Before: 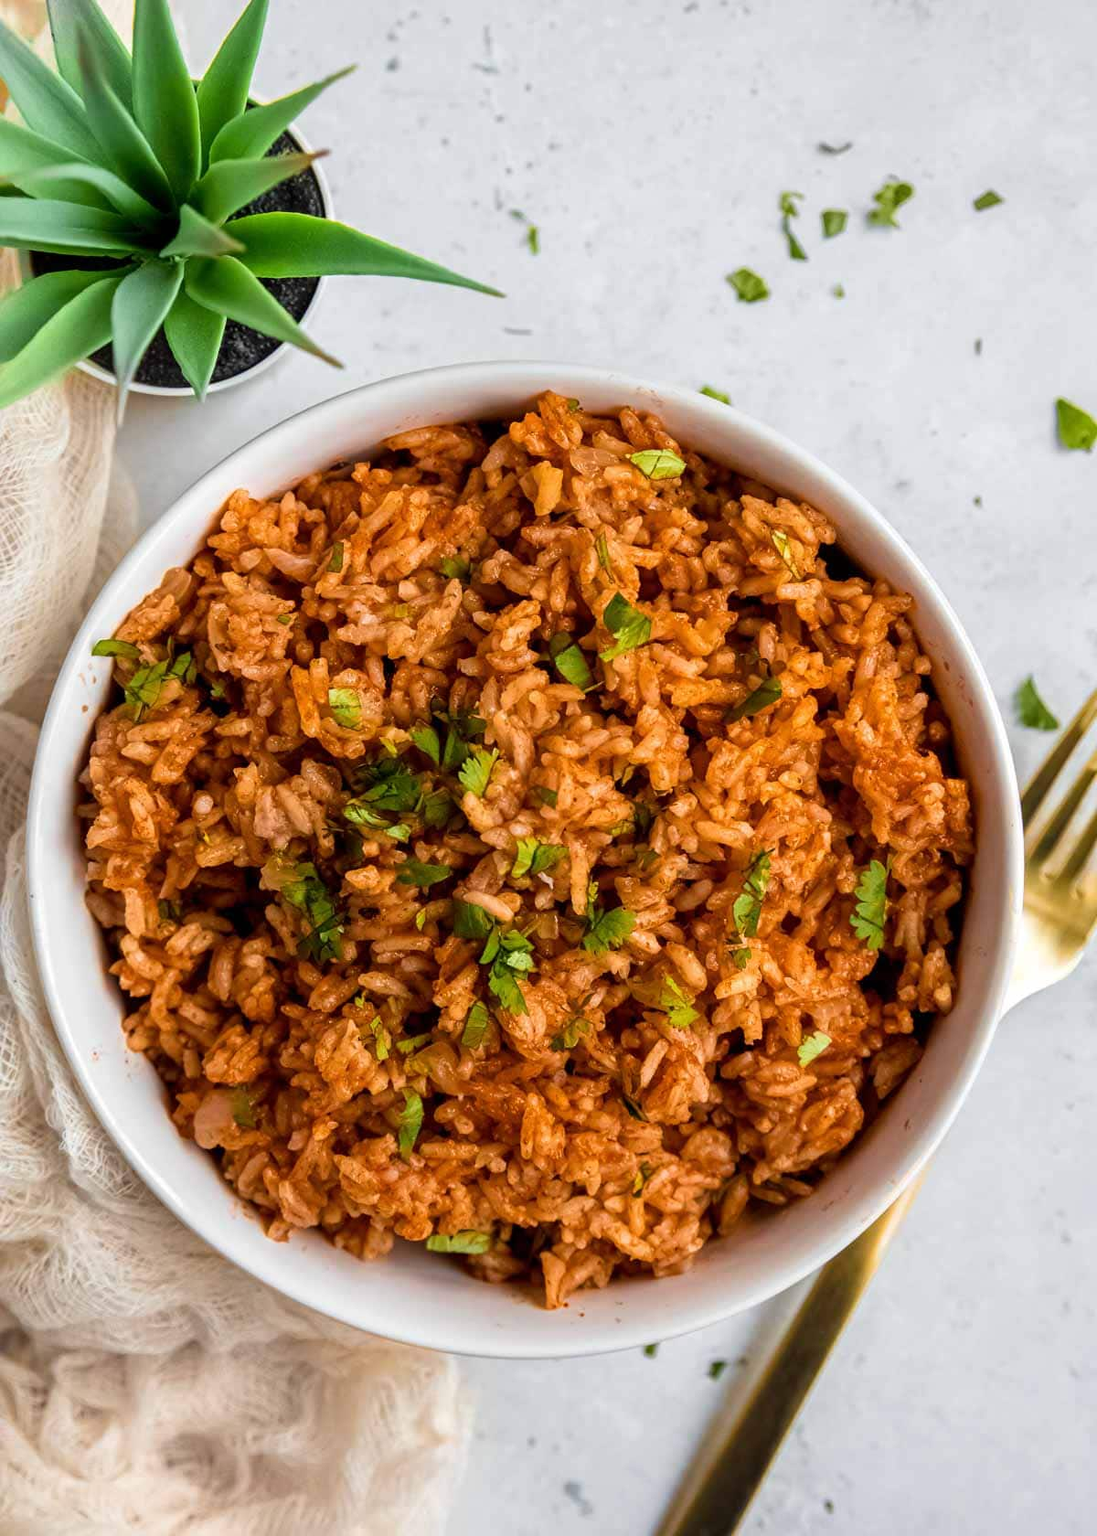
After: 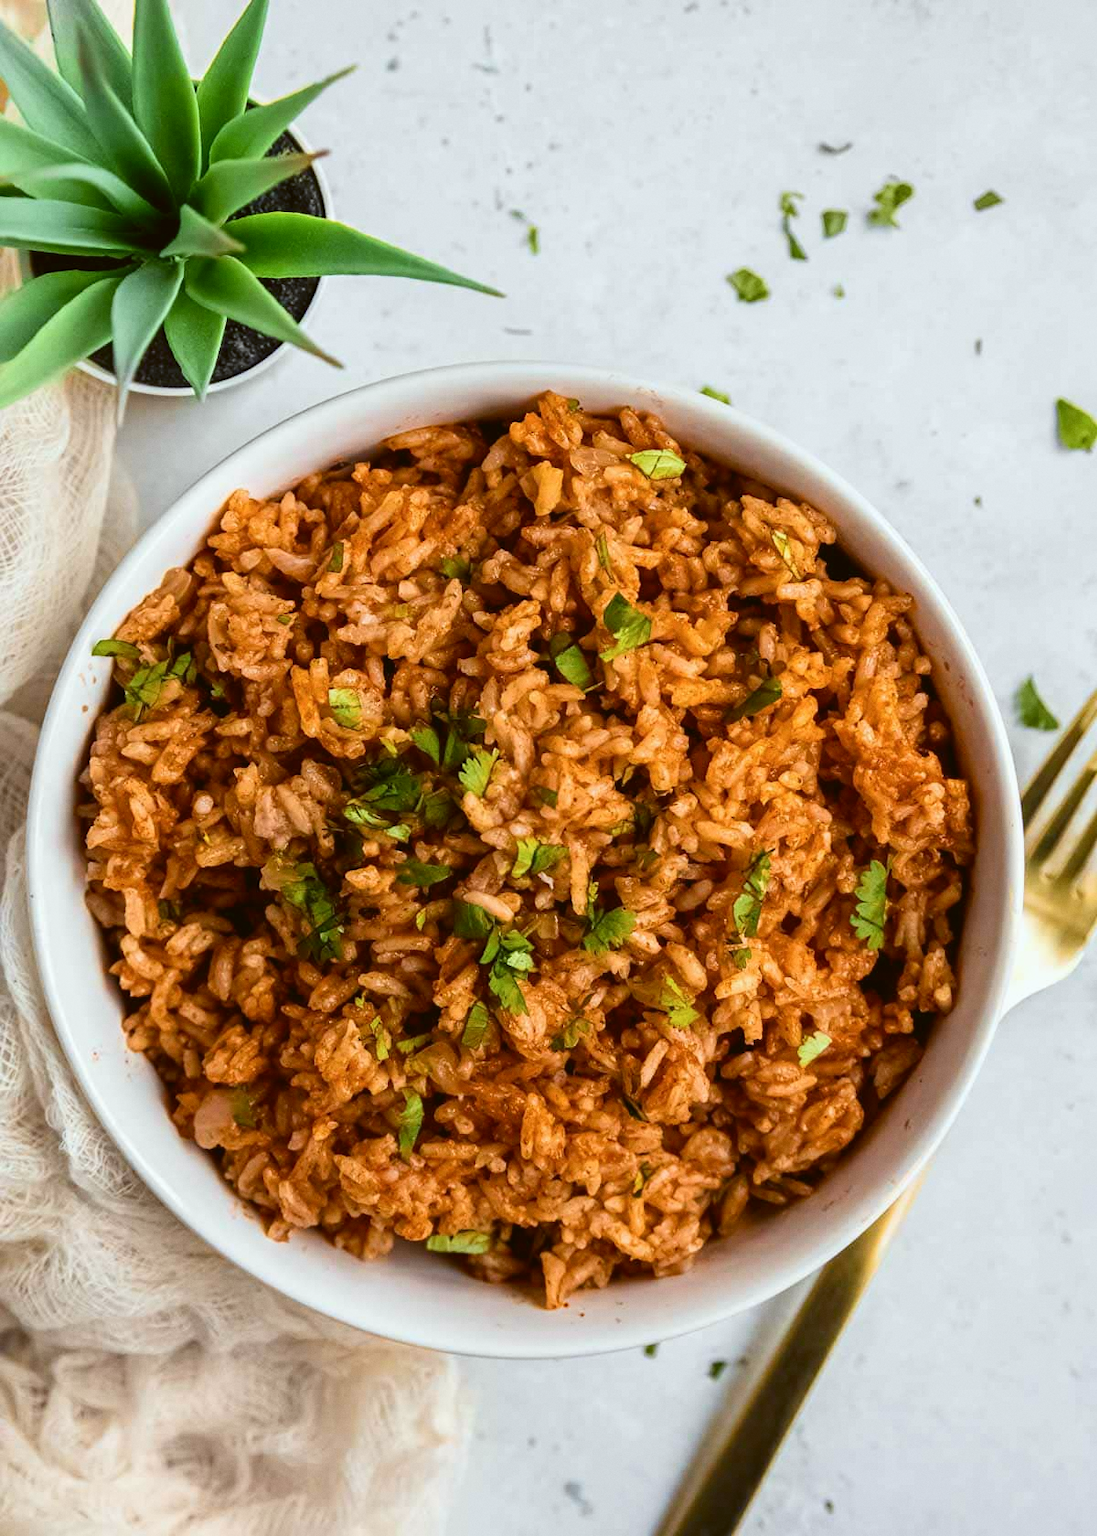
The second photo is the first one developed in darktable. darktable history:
color balance: lift [1.004, 1.002, 1.002, 0.998], gamma [1, 1.007, 1.002, 0.993], gain [1, 0.977, 1.013, 1.023], contrast -3.64%
contrast brightness saturation: contrast 0.14
grain: coarseness 0.09 ISO, strength 10%
